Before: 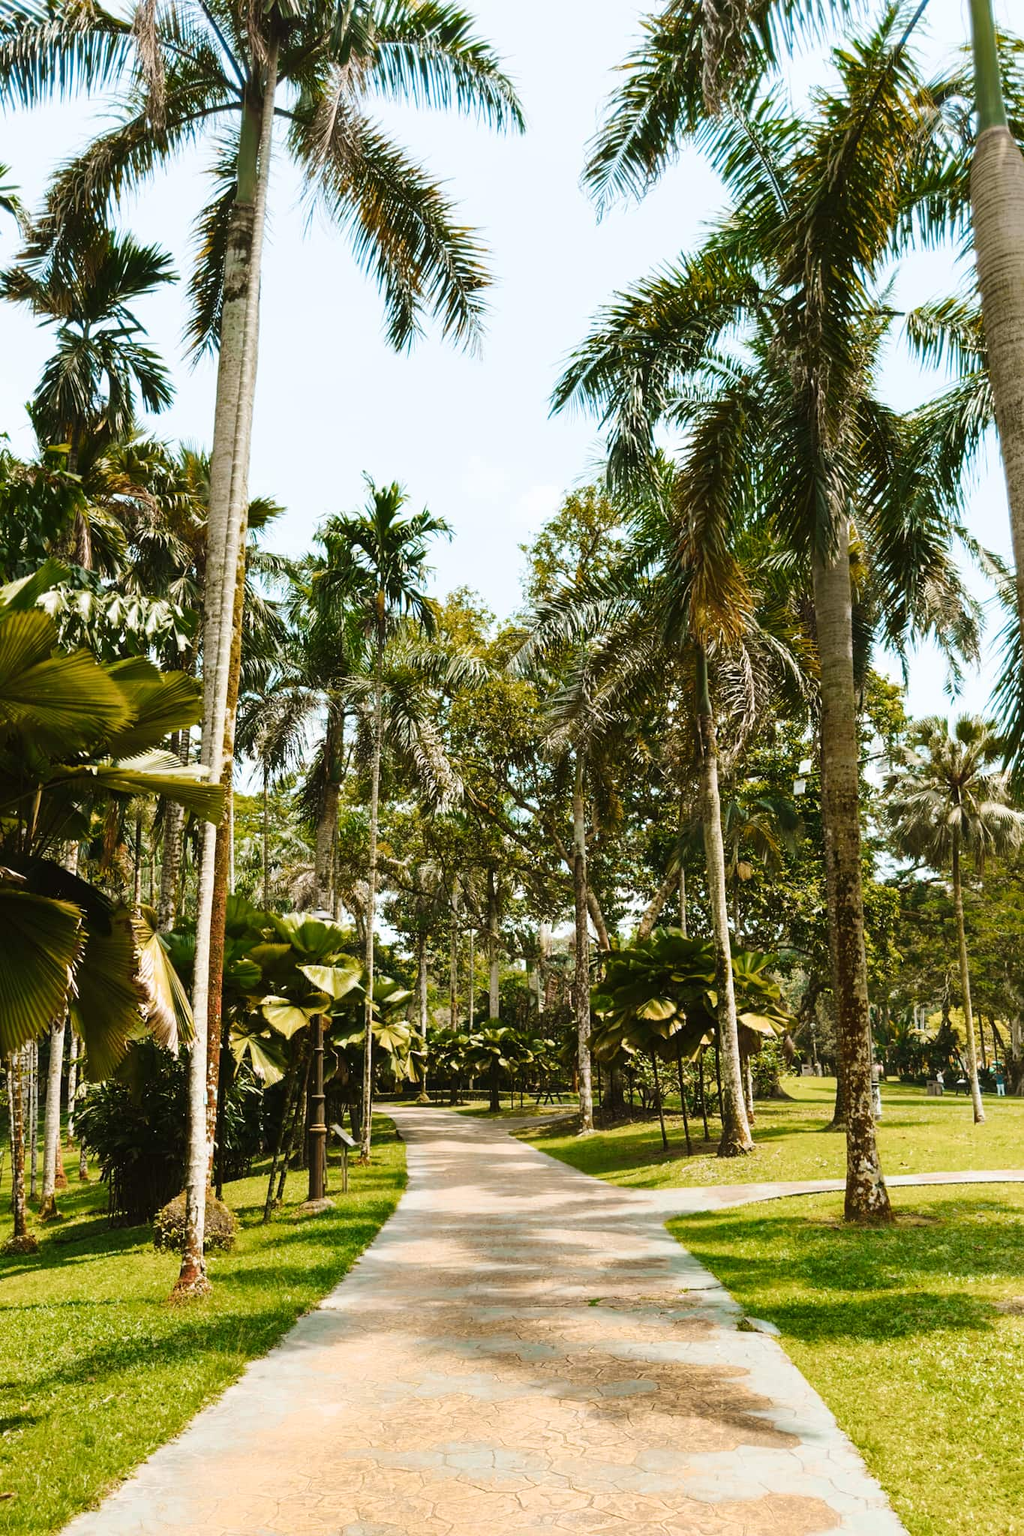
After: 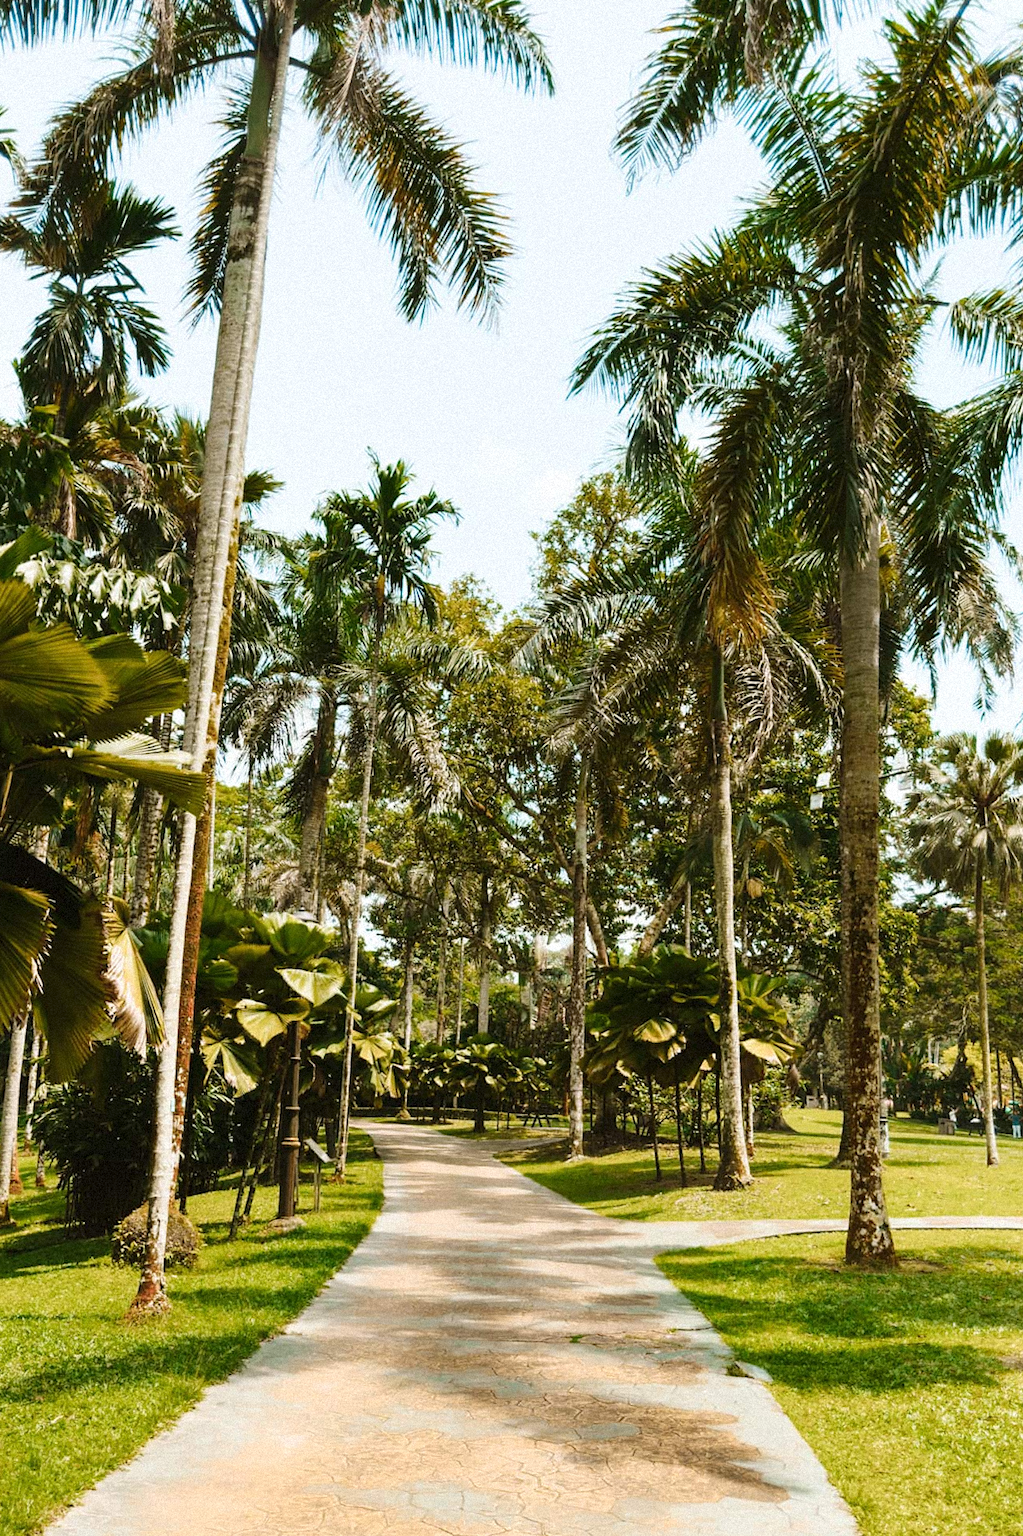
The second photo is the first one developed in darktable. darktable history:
crop and rotate: angle -2.38°
grain: mid-tones bias 0%
